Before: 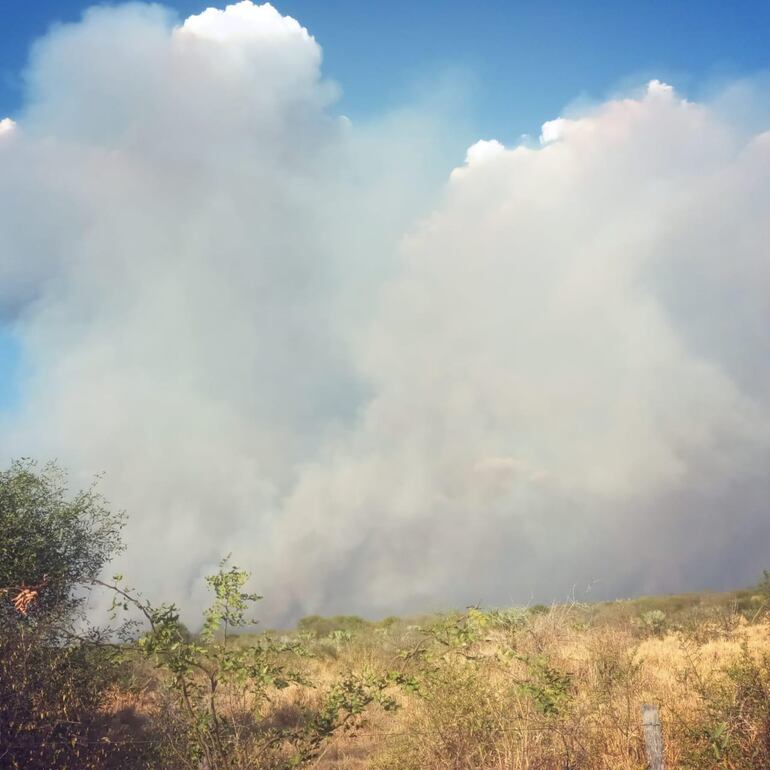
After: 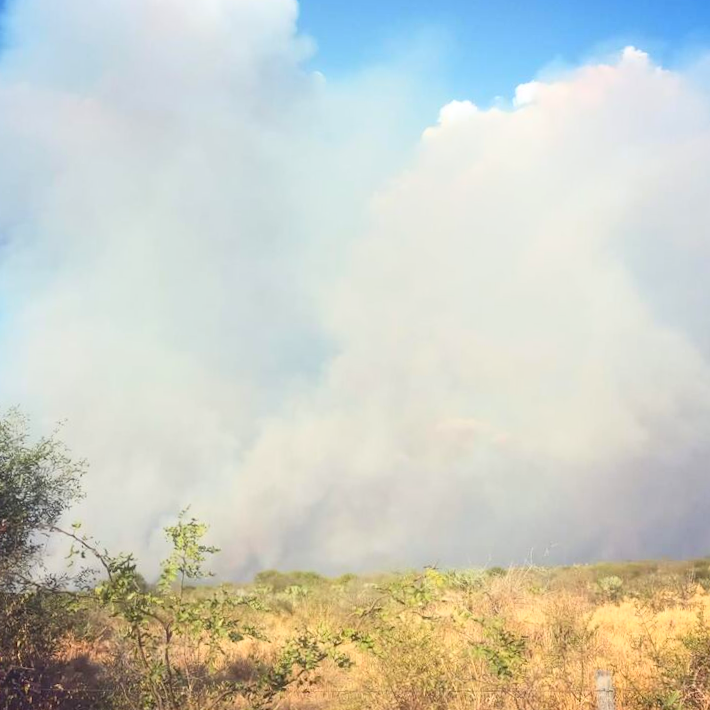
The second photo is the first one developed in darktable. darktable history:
crop and rotate: angle -1.96°, left 3.097%, top 4.154%, right 1.586%, bottom 0.529%
contrast brightness saturation: contrast 0.2, brightness 0.16, saturation 0.22
